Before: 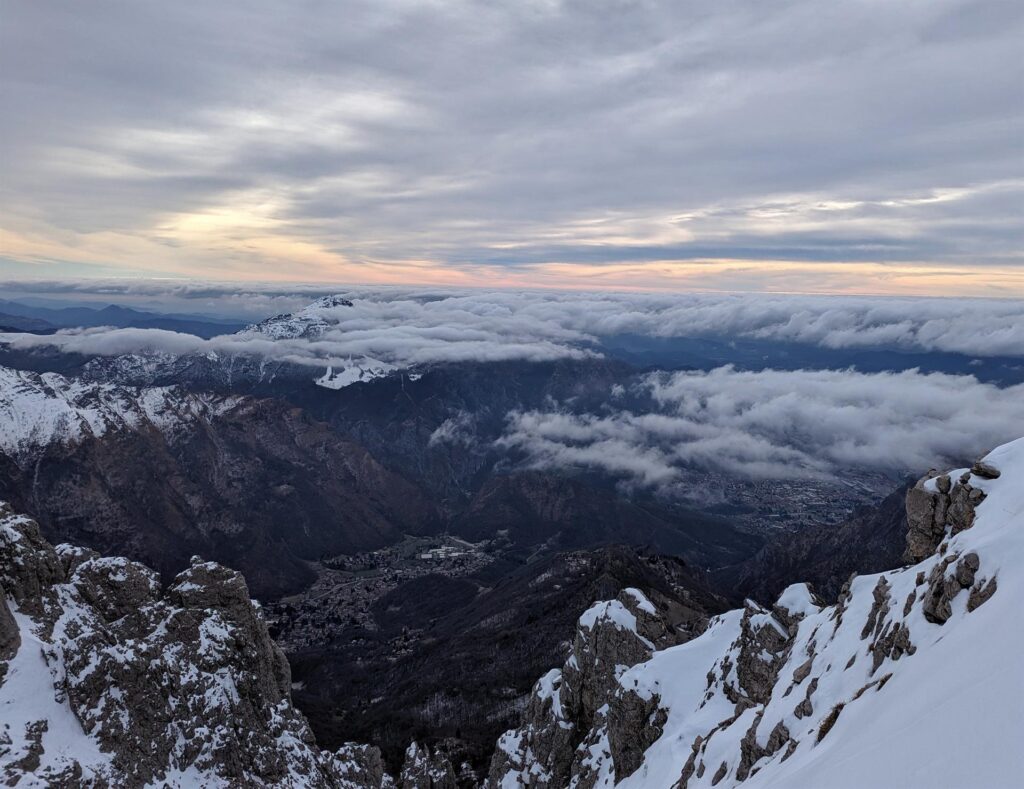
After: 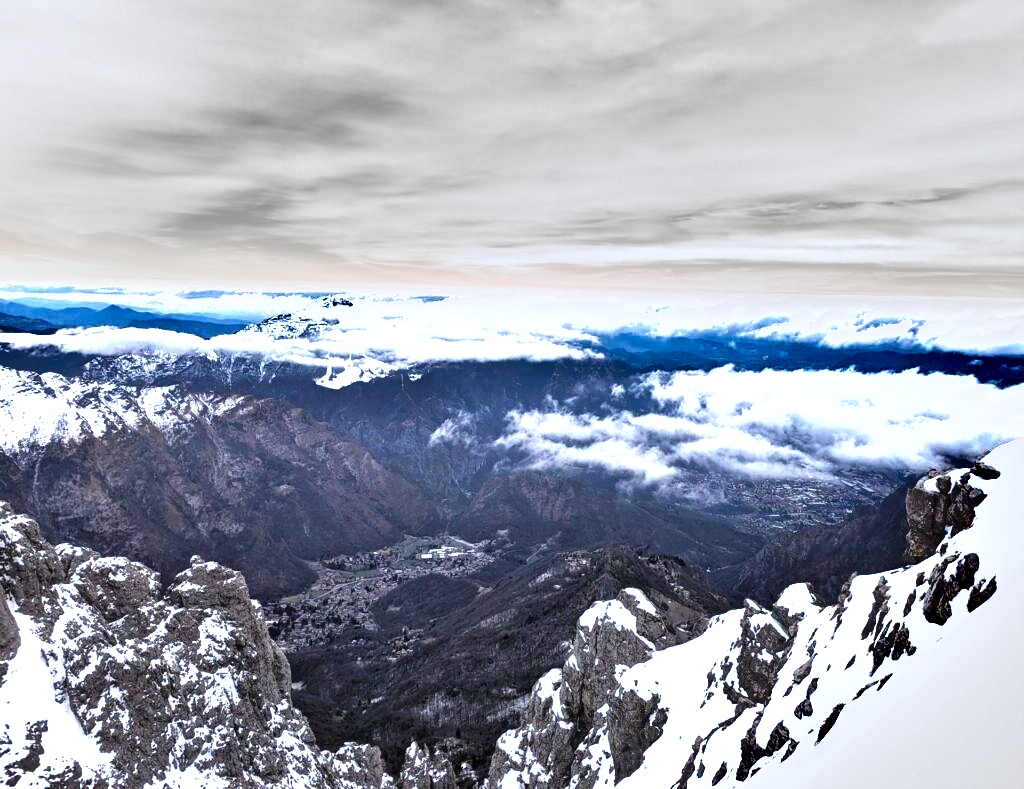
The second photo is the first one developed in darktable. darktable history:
color correction: highlights b* -0.003
tone equalizer: -8 EV -0.783 EV, -7 EV -0.696 EV, -6 EV -0.615 EV, -5 EV -0.411 EV, -3 EV 0.393 EV, -2 EV 0.6 EV, -1 EV 0.687 EV, +0 EV 0.734 EV, smoothing diameter 24.94%, edges refinement/feathering 14.34, preserve details guided filter
exposure: black level correction 0, exposure 1.495 EV, compensate exposure bias true, compensate highlight preservation false
shadows and highlights: shadows 59.66, soften with gaussian
